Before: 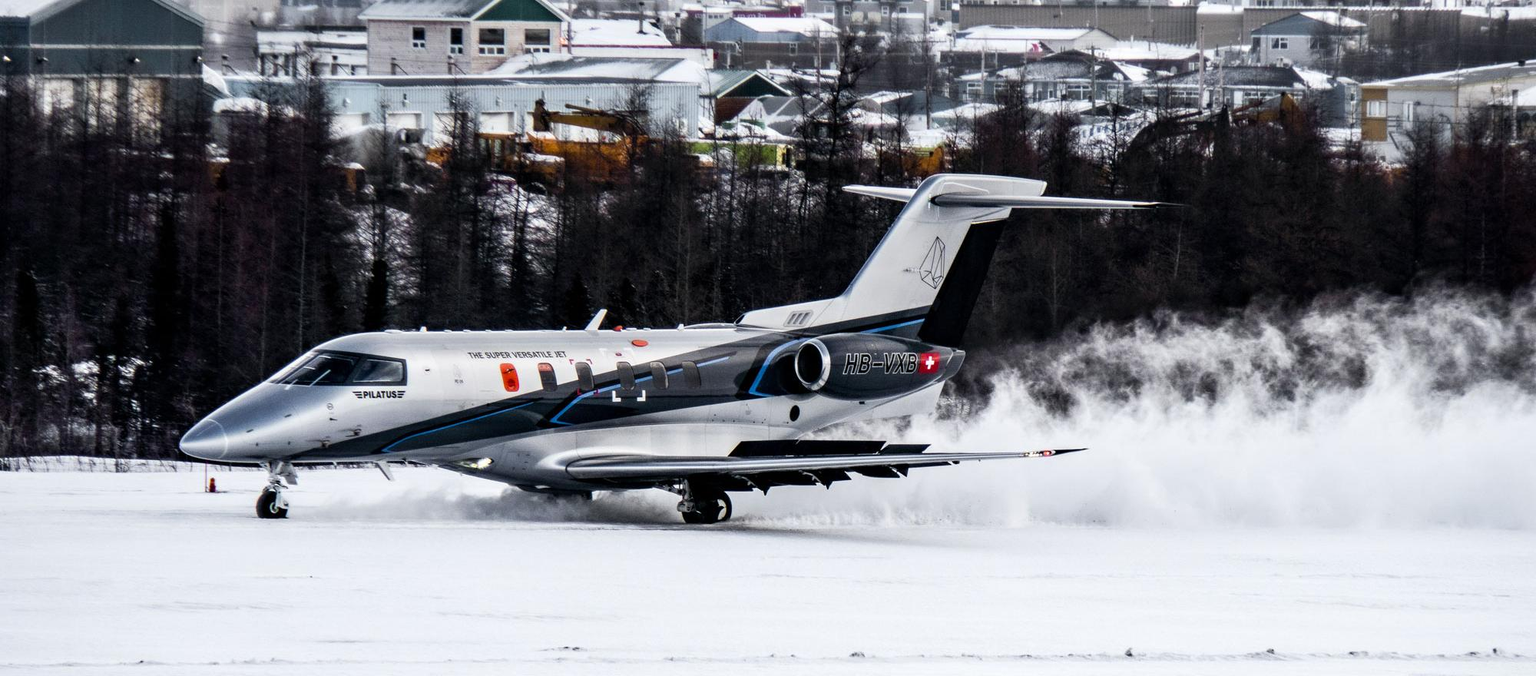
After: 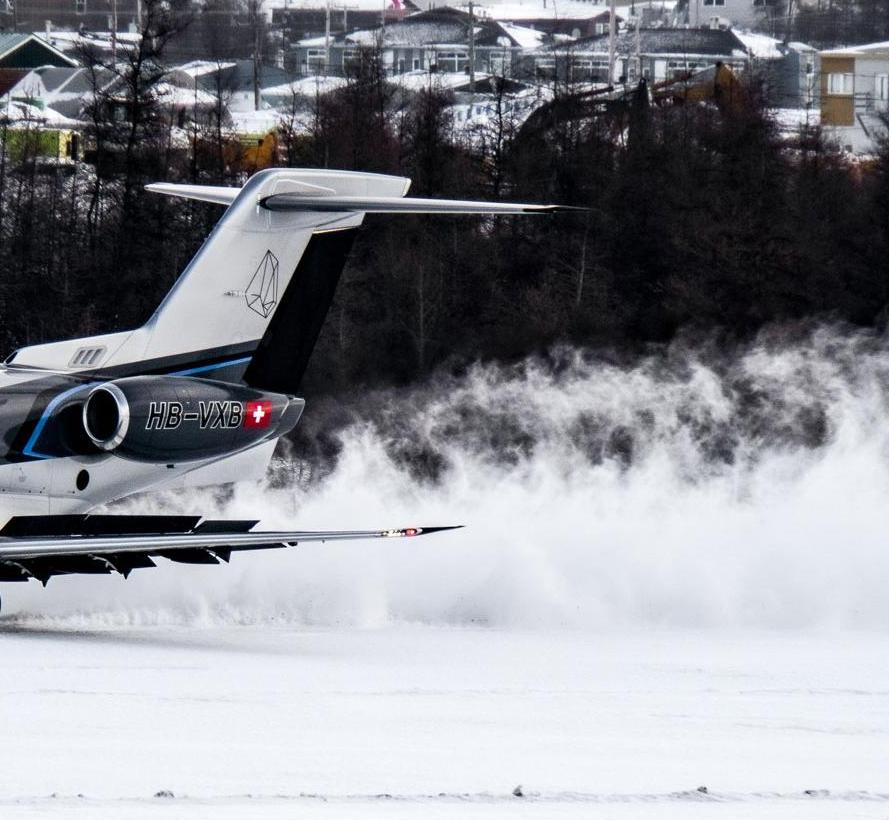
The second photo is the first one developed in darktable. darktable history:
crop: left 47.628%, top 6.643%, right 7.874%
bloom: size 3%, threshold 100%, strength 0%
